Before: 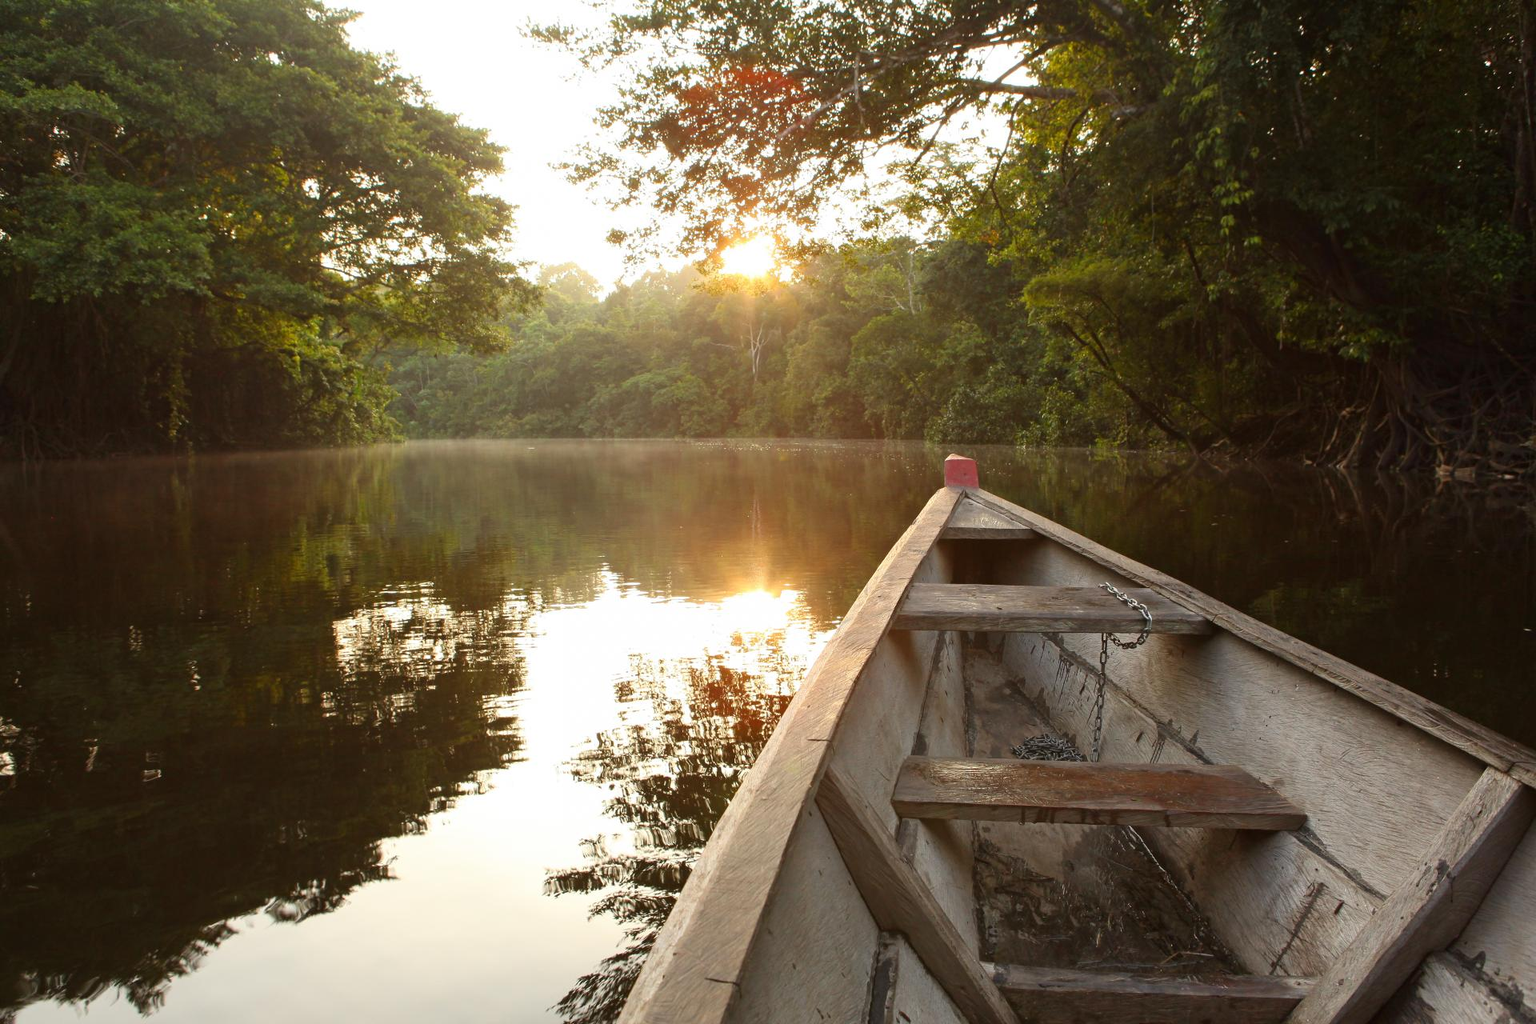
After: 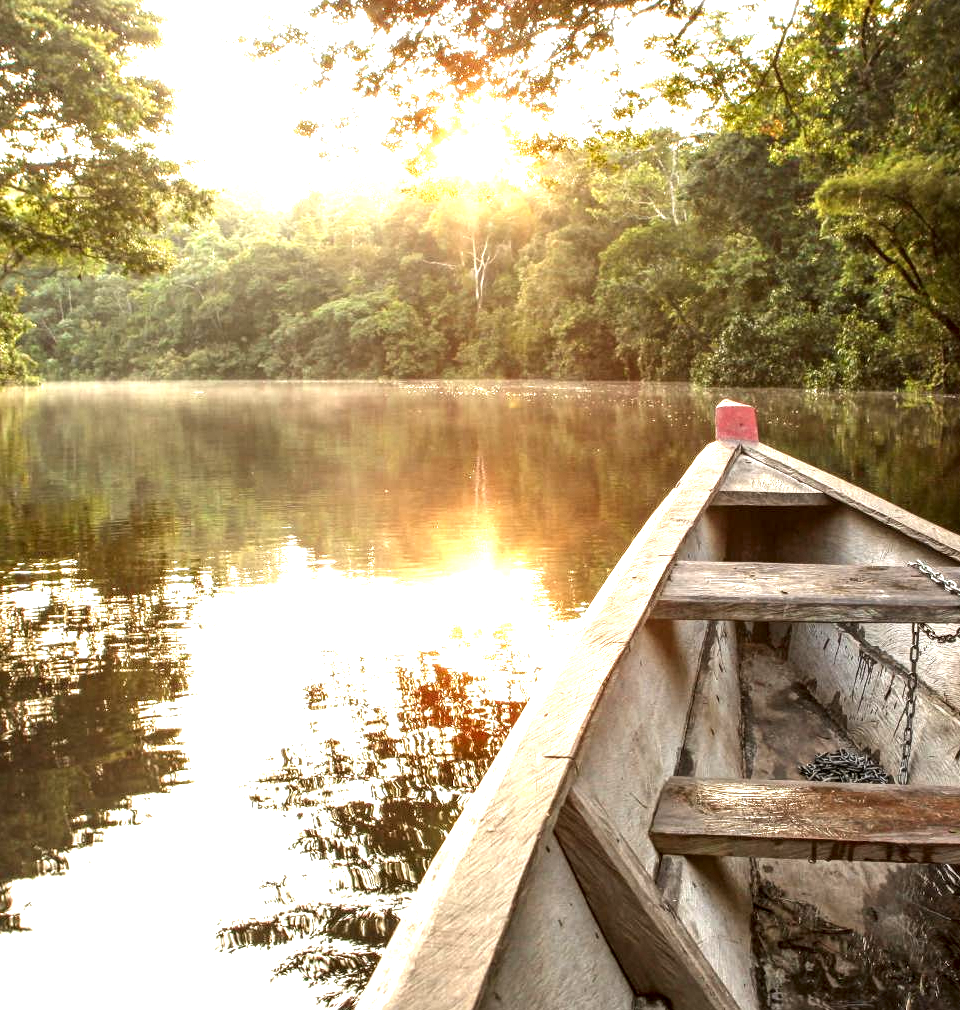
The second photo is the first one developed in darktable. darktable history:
crop and rotate: angle 0.015°, left 24.257%, top 13.188%, right 25.717%, bottom 7.875%
exposure: black level correction 0, exposure 1.097 EV, compensate highlight preservation false
local contrast: highlights 19%, detail 186%
